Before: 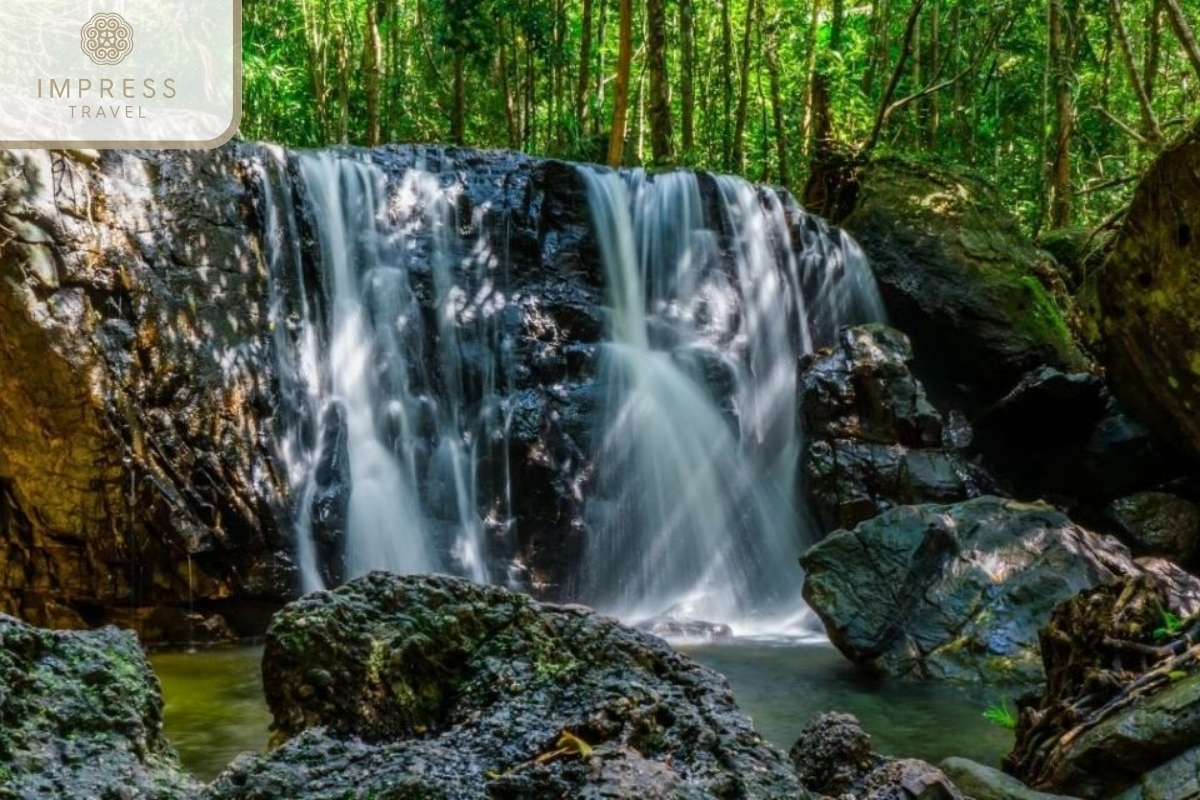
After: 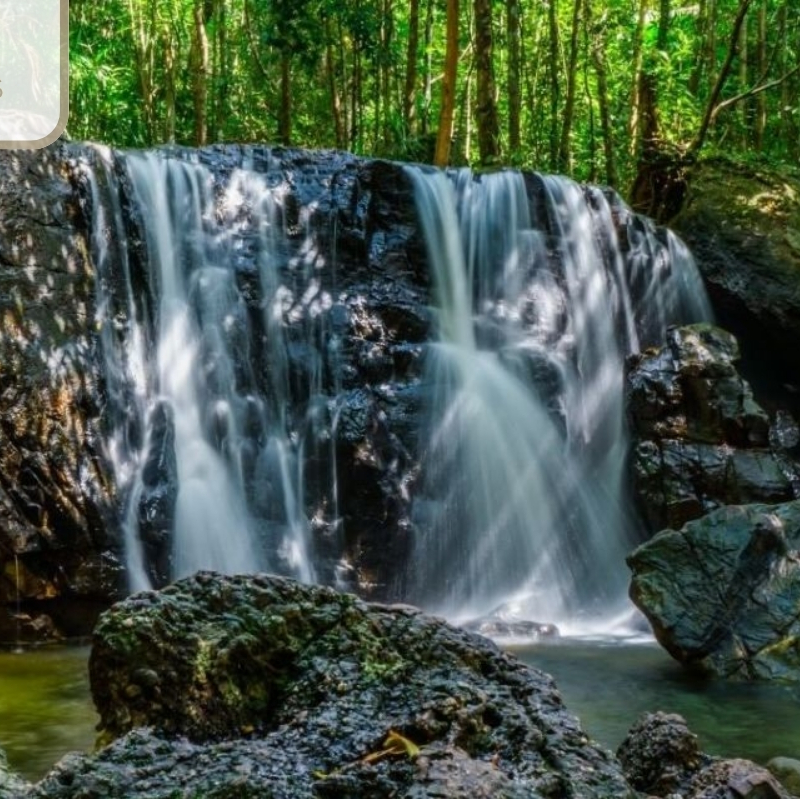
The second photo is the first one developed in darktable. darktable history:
crop and rotate: left 14.439%, right 18.825%
